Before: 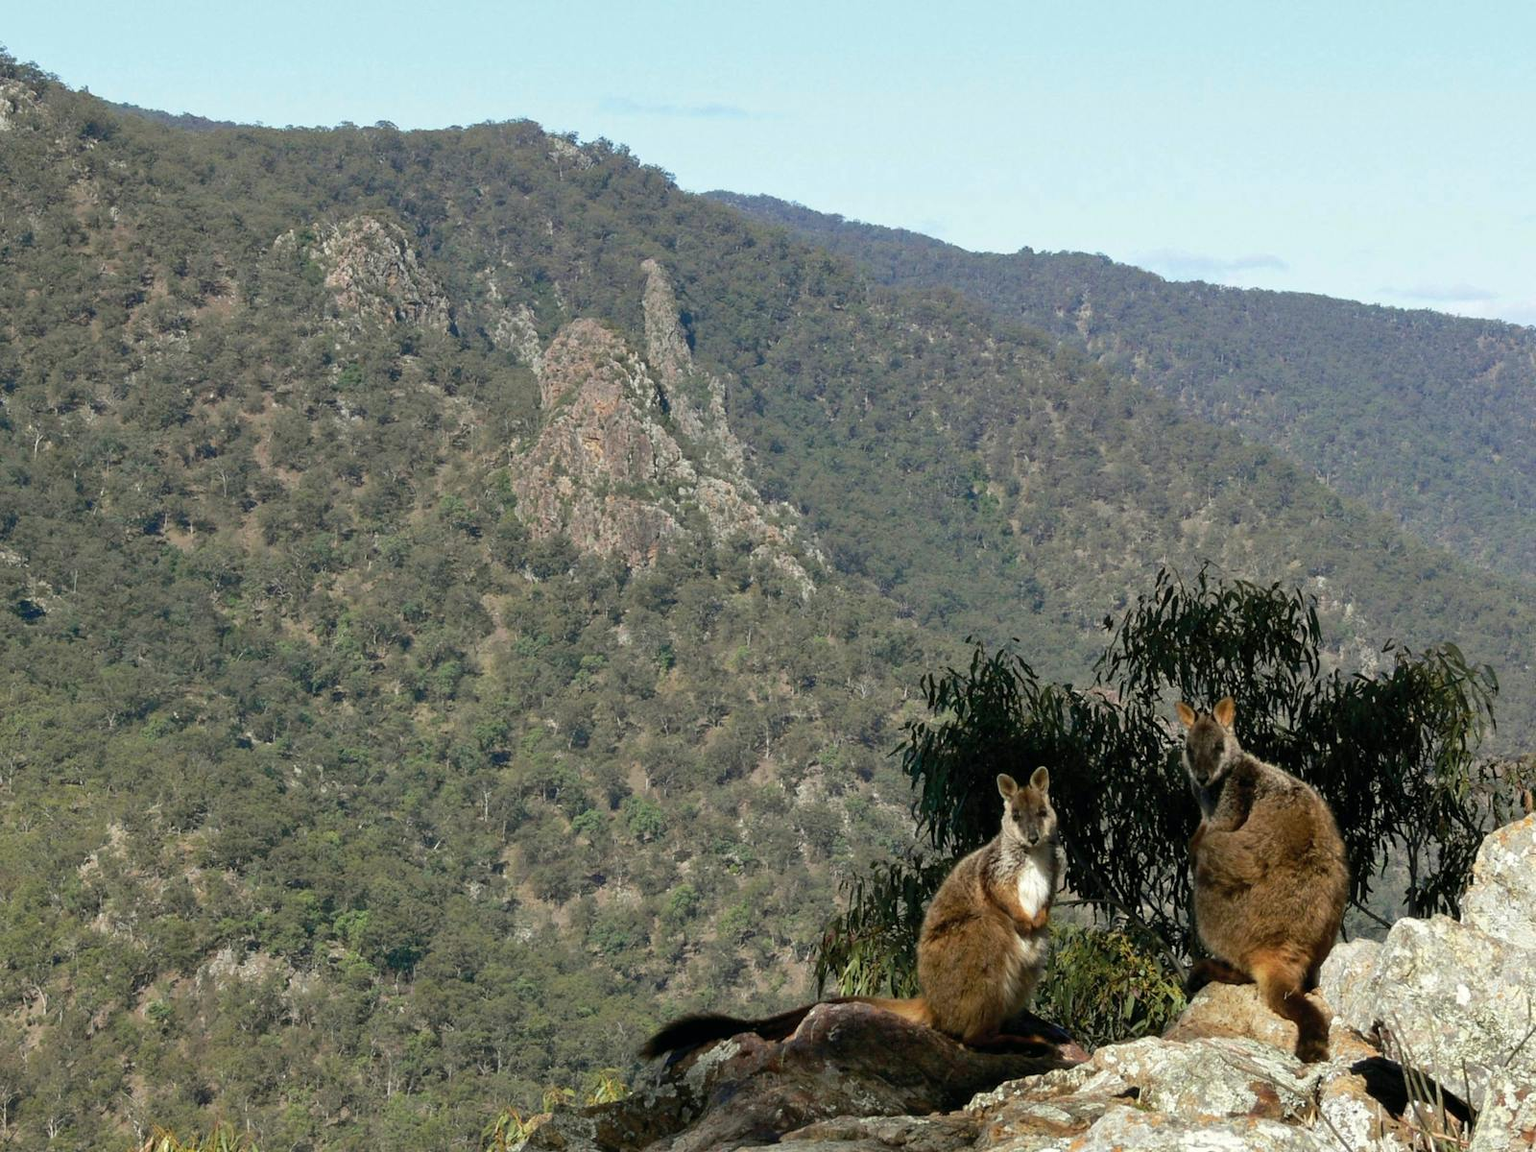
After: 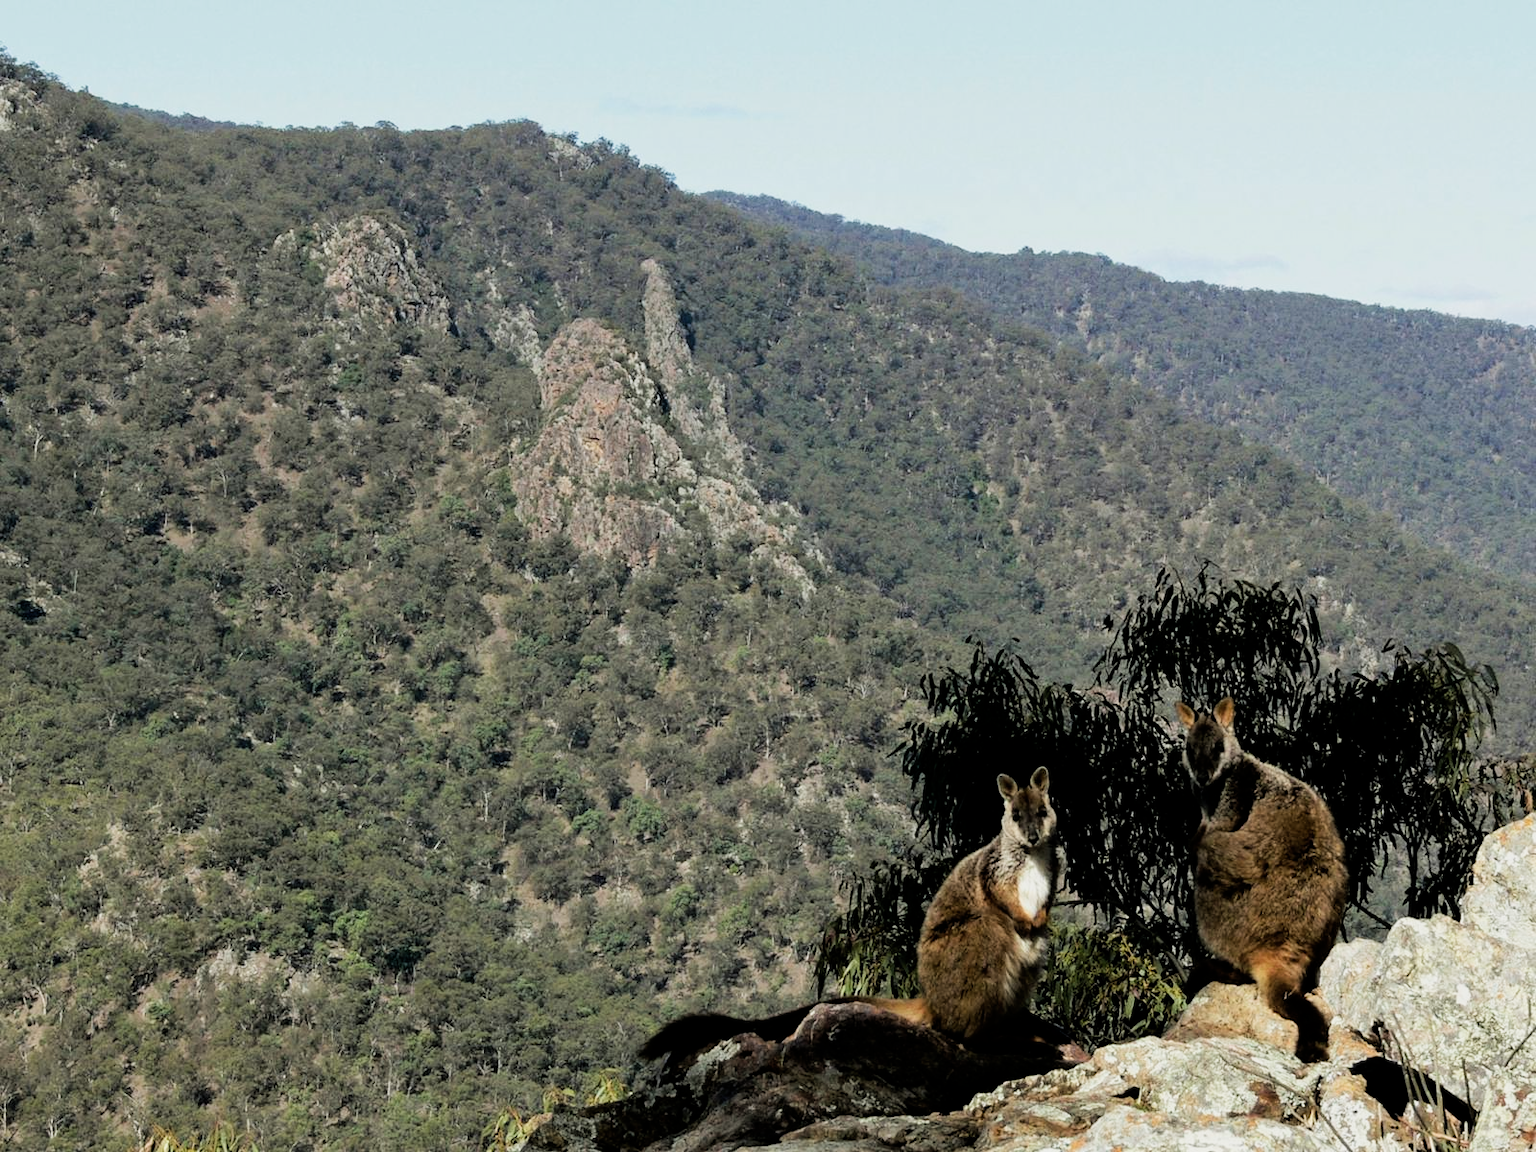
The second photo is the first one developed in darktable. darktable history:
filmic rgb: black relative exposure -5 EV, white relative exposure 3.5 EV, hardness 3.19, contrast 1.4, highlights saturation mix -50%
tone curve: curves: ch0 [(0, 0) (0.003, 0.003) (0.011, 0.011) (0.025, 0.025) (0.044, 0.044) (0.069, 0.069) (0.1, 0.099) (0.136, 0.135) (0.177, 0.176) (0.224, 0.223) (0.277, 0.275) (0.335, 0.333) (0.399, 0.396) (0.468, 0.465) (0.543, 0.545) (0.623, 0.625) (0.709, 0.71) (0.801, 0.801) (0.898, 0.898) (1, 1)], preserve colors none
